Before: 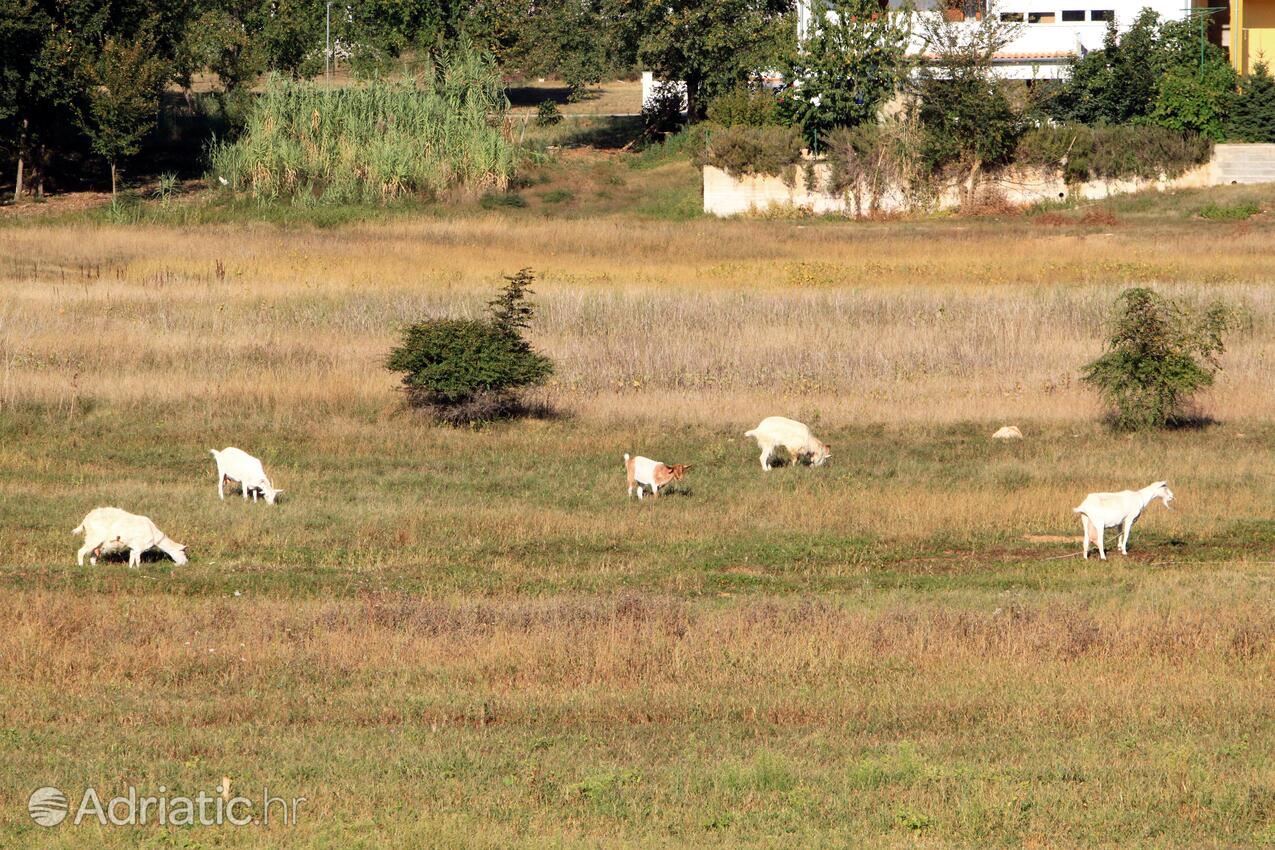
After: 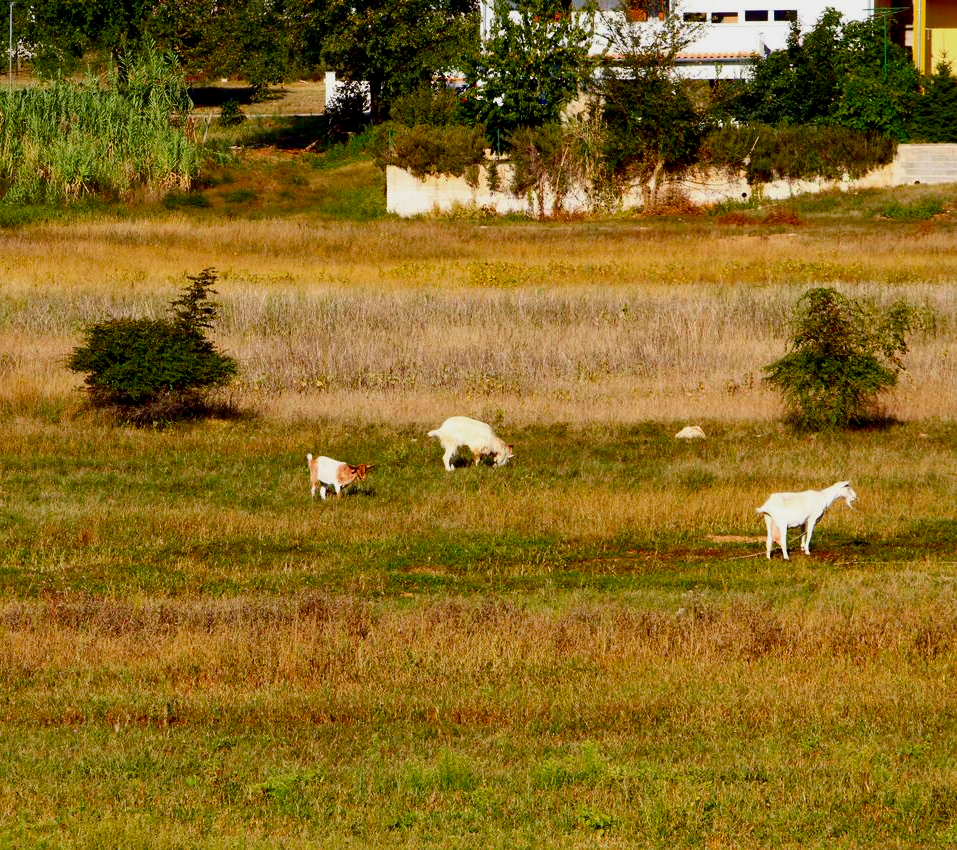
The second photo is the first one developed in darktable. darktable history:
color balance rgb: global offset › luminance -0.836%, perceptual saturation grading › global saturation 40.803%, perceptual saturation grading › highlights -25.174%, perceptual saturation grading › mid-tones 34.707%, perceptual saturation grading › shadows 35.793%, contrast -10.159%
crop and rotate: left 24.892%
contrast brightness saturation: contrast 0.189, brightness -0.232, saturation 0.106
